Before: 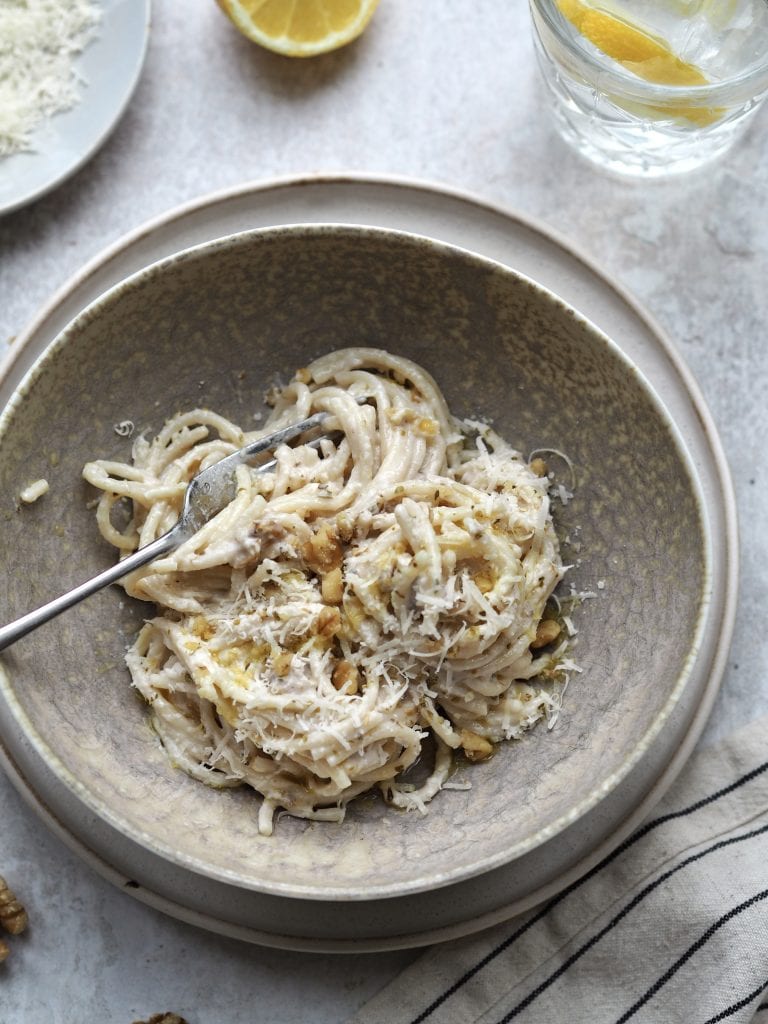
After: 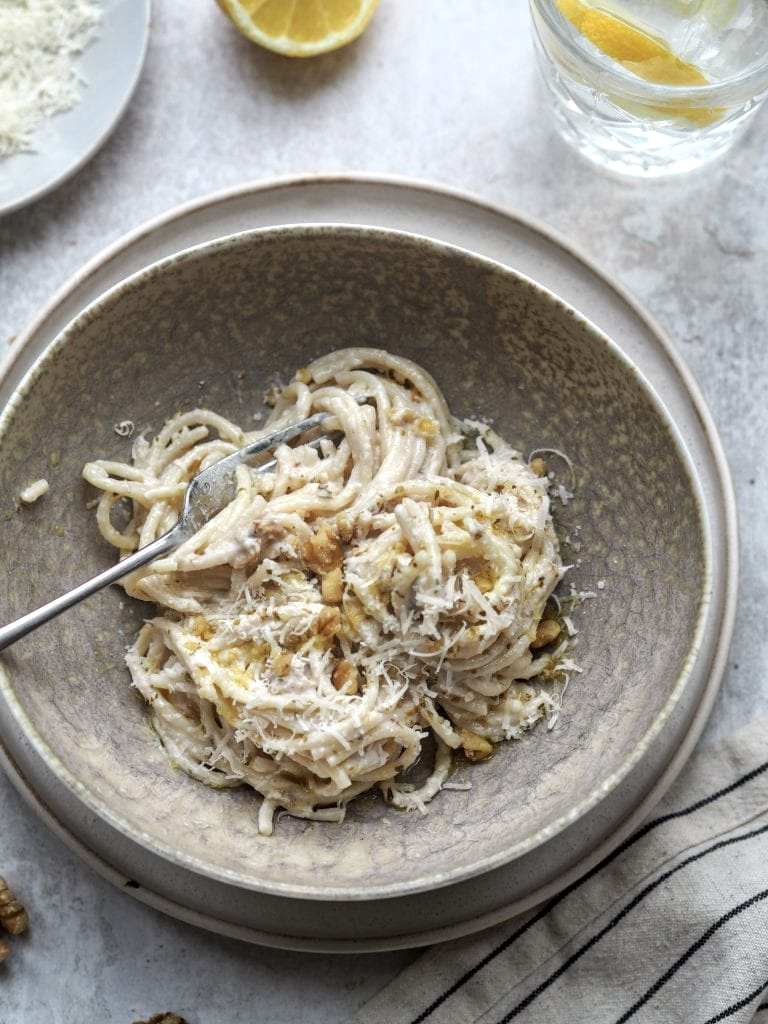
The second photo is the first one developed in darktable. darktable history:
bloom: size 15%, threshold 97%, strength 7%
local contrast: on, module defaults
